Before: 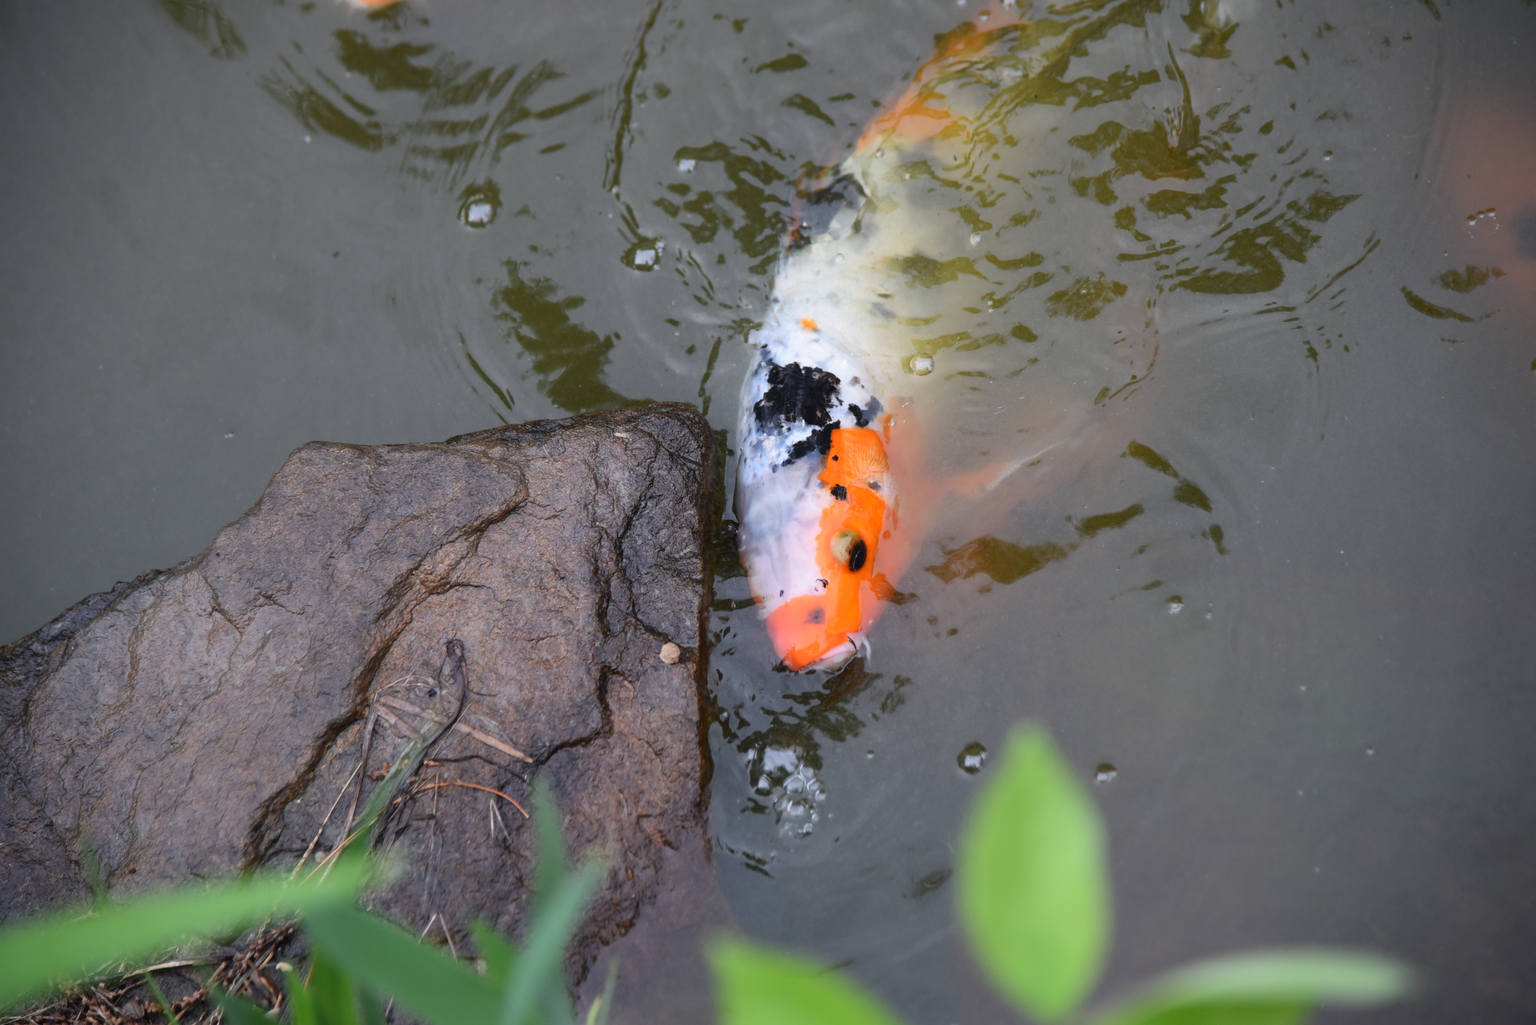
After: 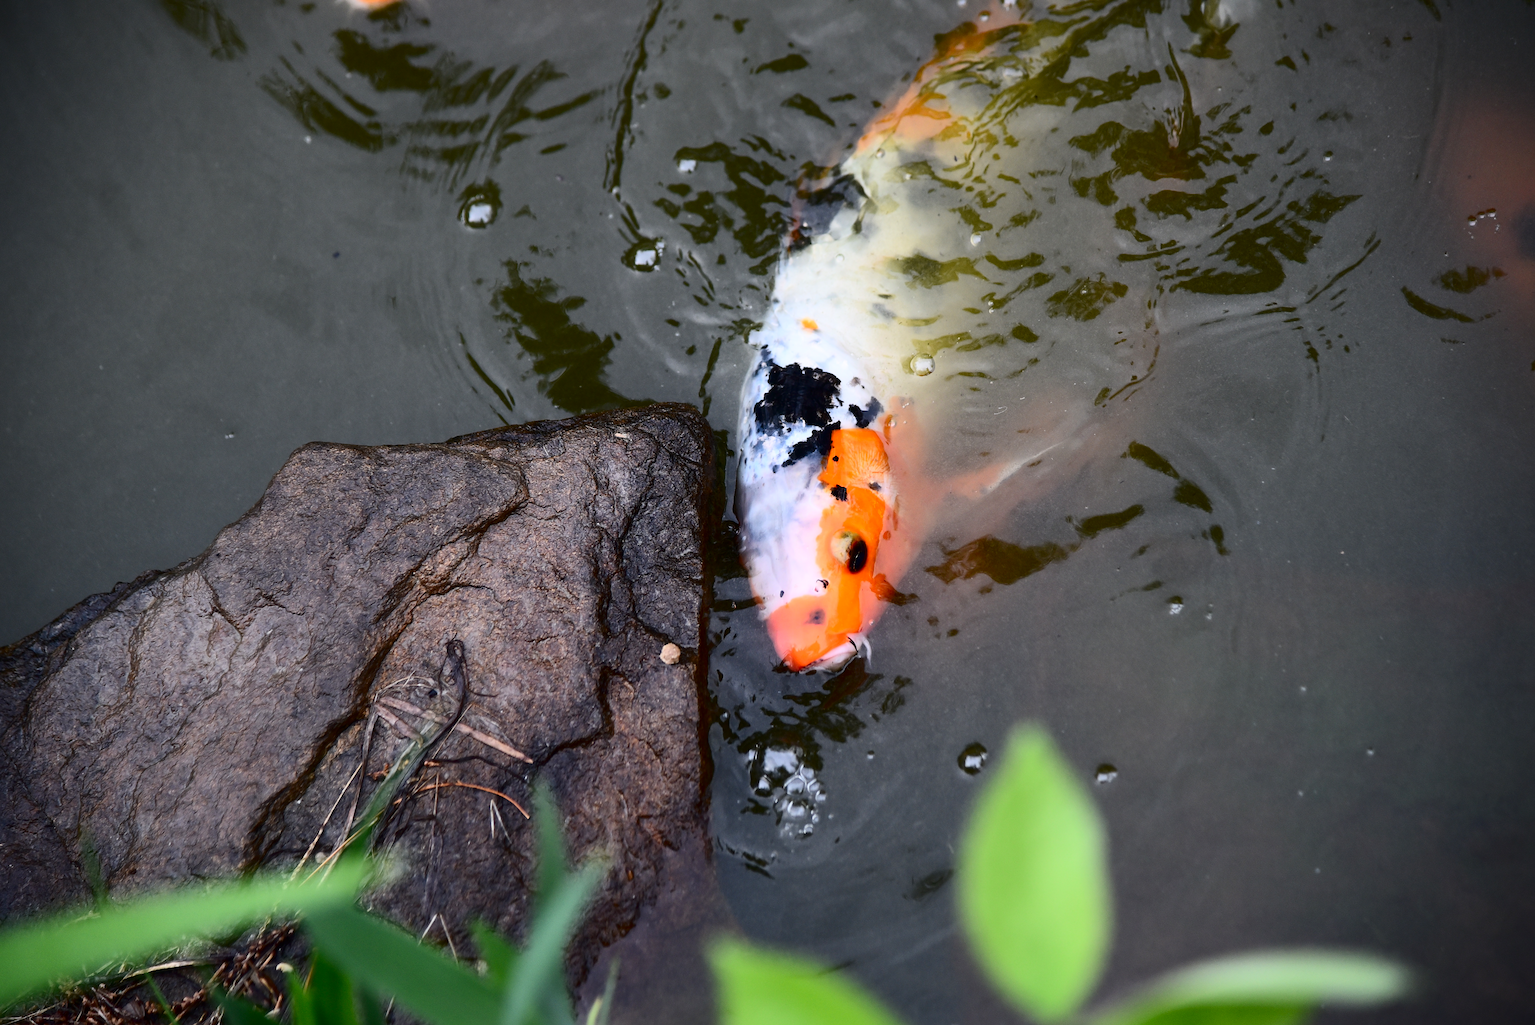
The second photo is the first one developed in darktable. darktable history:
contrast brightness saturation: contrast 0.32, brightness -0.08, saturation 0.17
sharpen: on, module defaults
